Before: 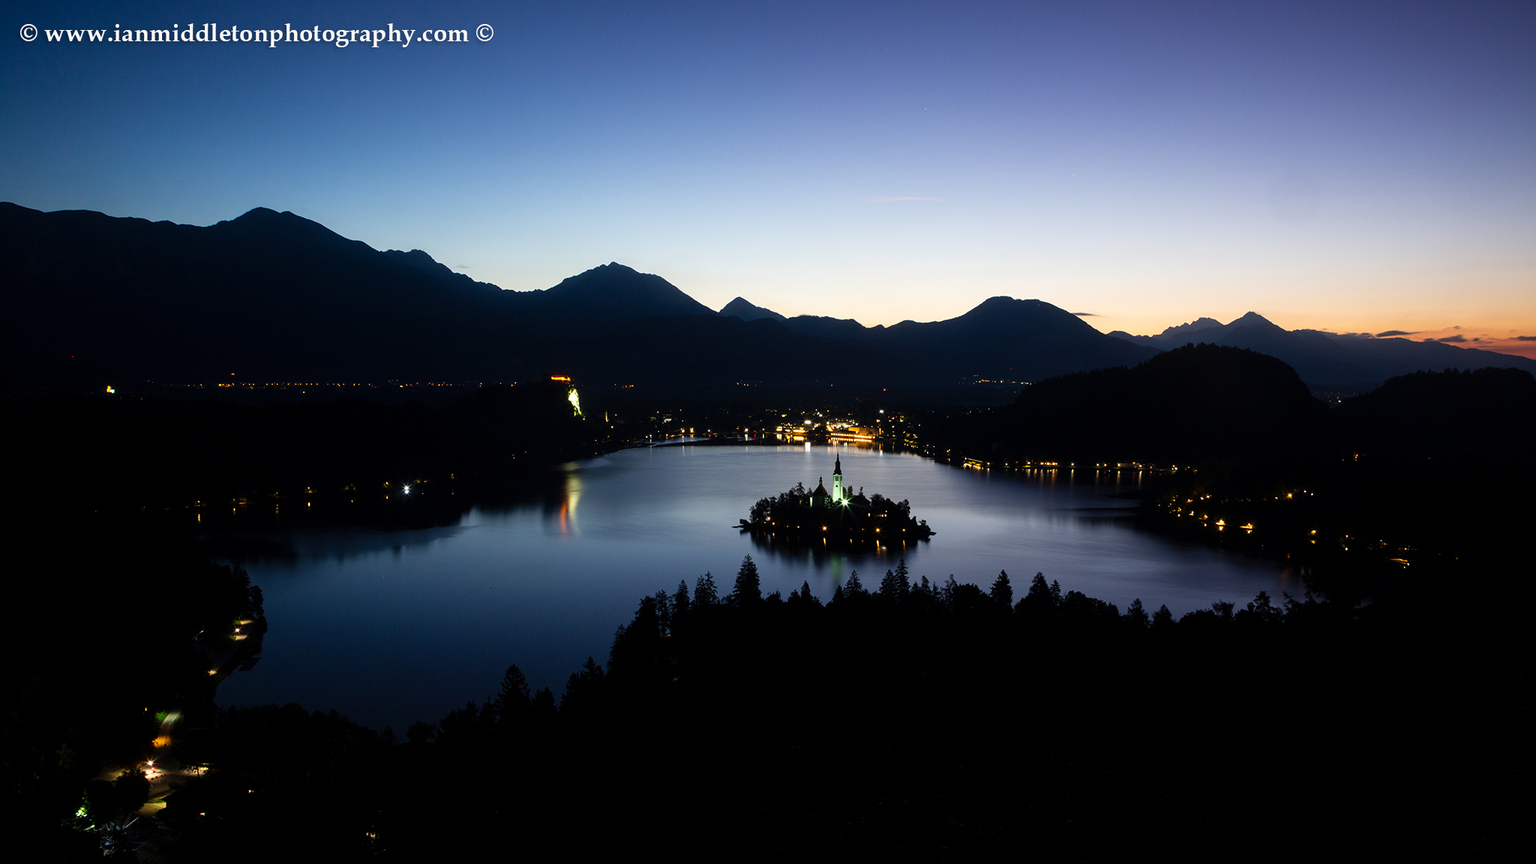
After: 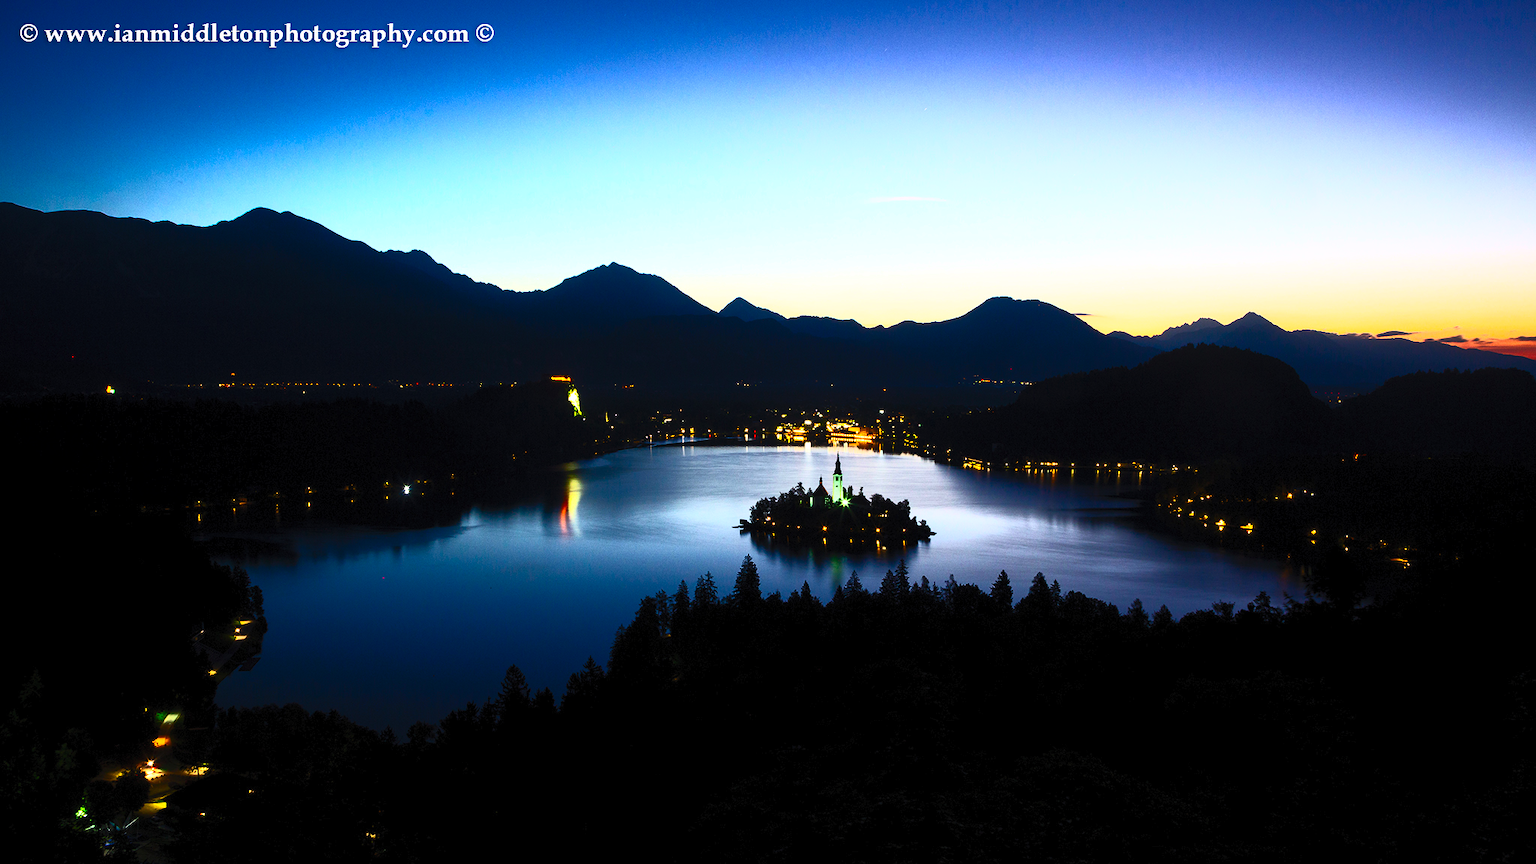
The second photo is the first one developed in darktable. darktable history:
contrast brightness saturation: contrast 0.838, brightness 0.599, saturation 0.584
color balance rgb: shadows lift › luminance -19.616%, perceptual saturation grading › global saturation 19.783%
